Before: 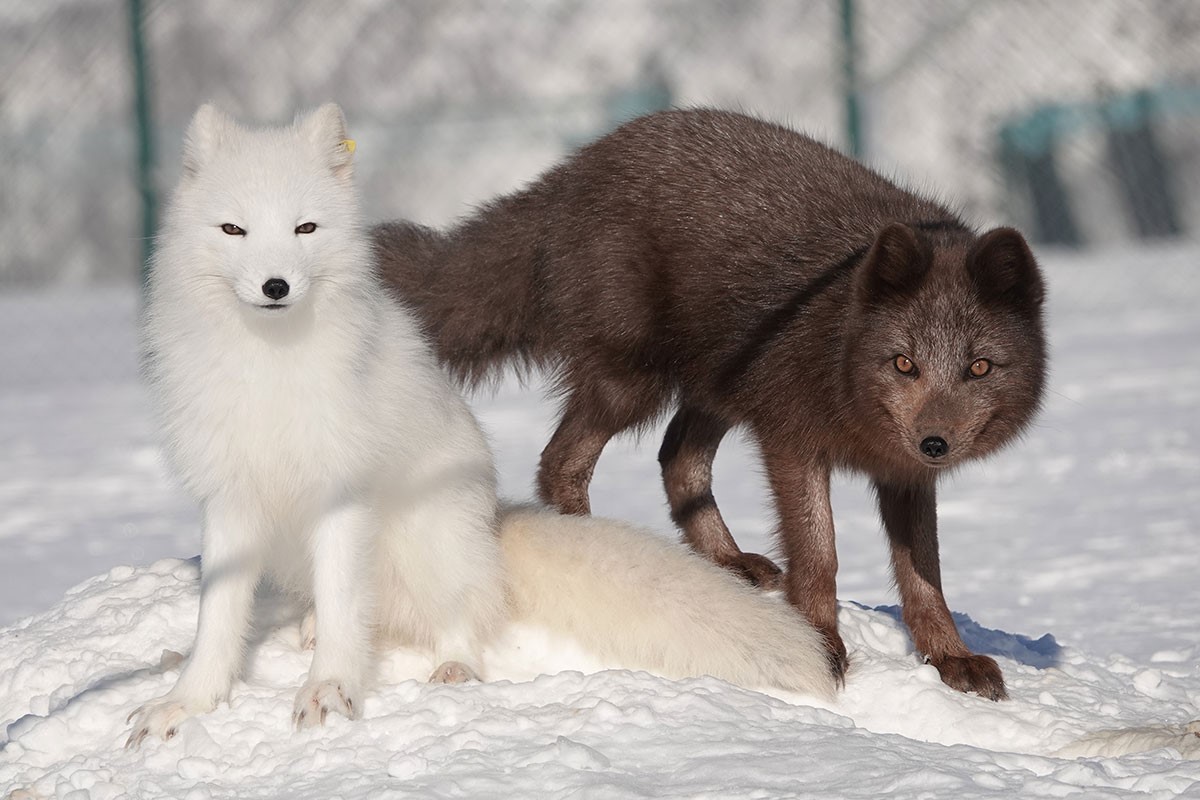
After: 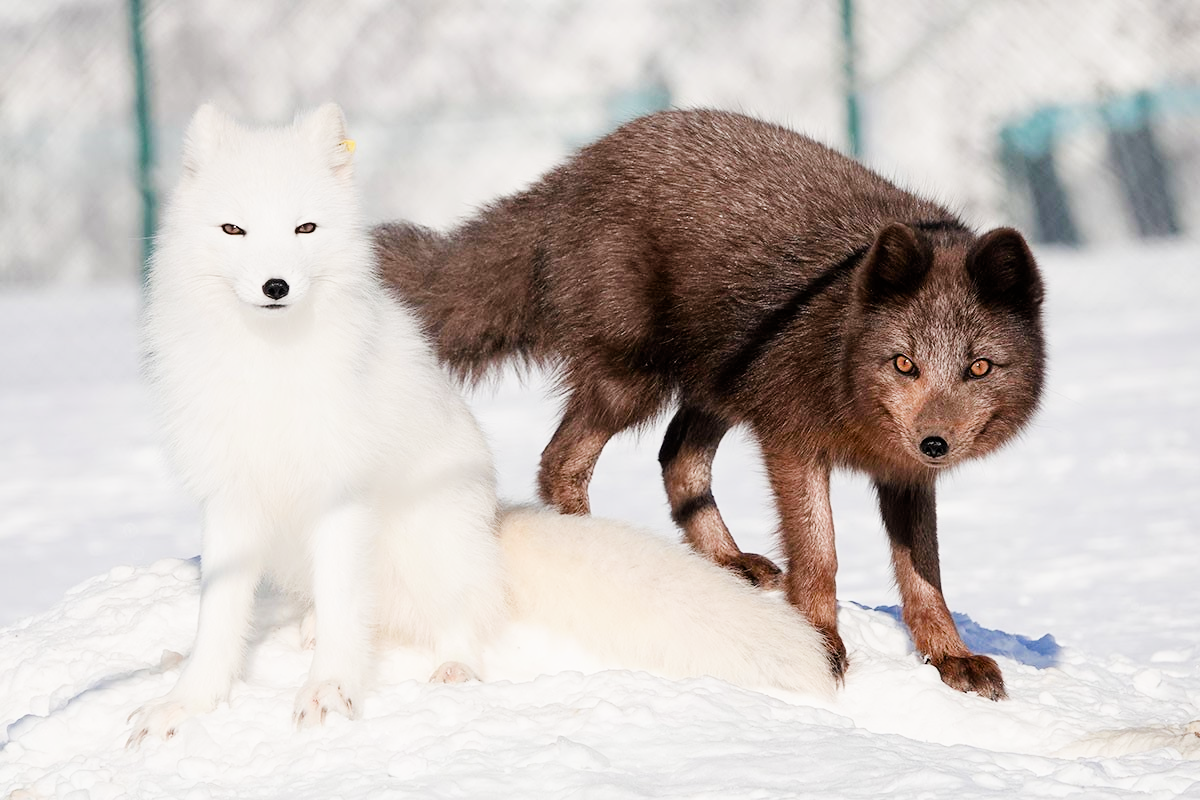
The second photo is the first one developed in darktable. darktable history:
color balance rgb: perceptual saturation grading › global saturation 35%, perceptual saturation grading › highlights -25%, perceptual saturation grading › shadows 50%
filmic rgb: black relative exposure -5 EV, hardness 2.88, contrast 1.3, highlights saturation mix -30%
exposure: black level correction 0, exposure 1.1 EV, compensate highlight preservation false
